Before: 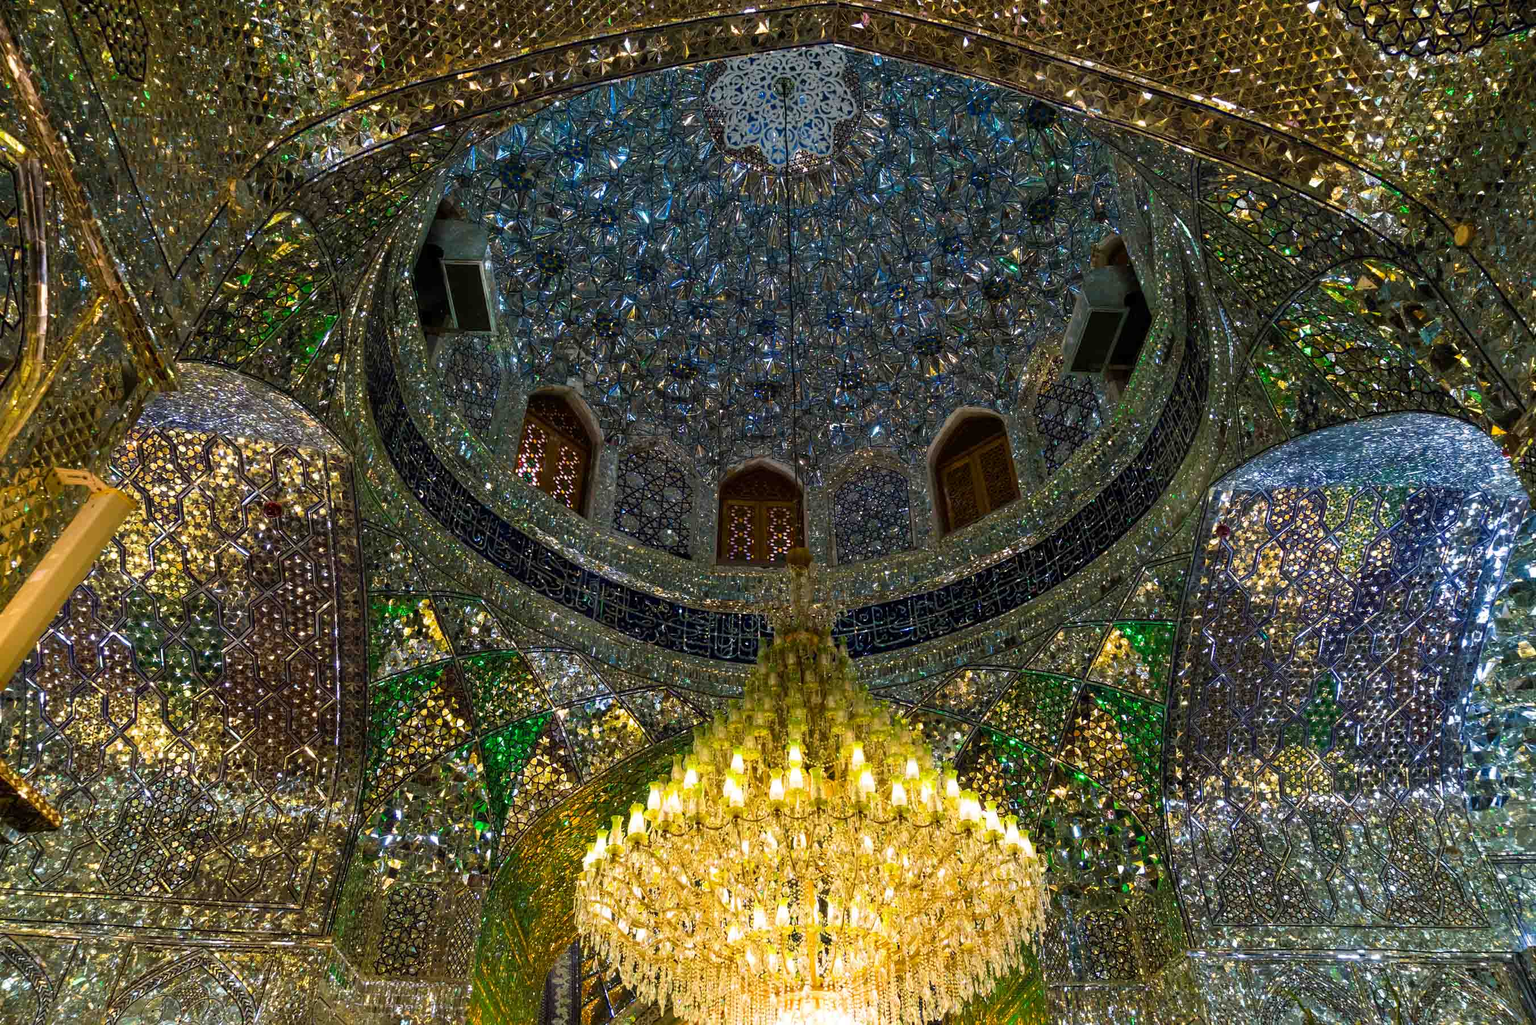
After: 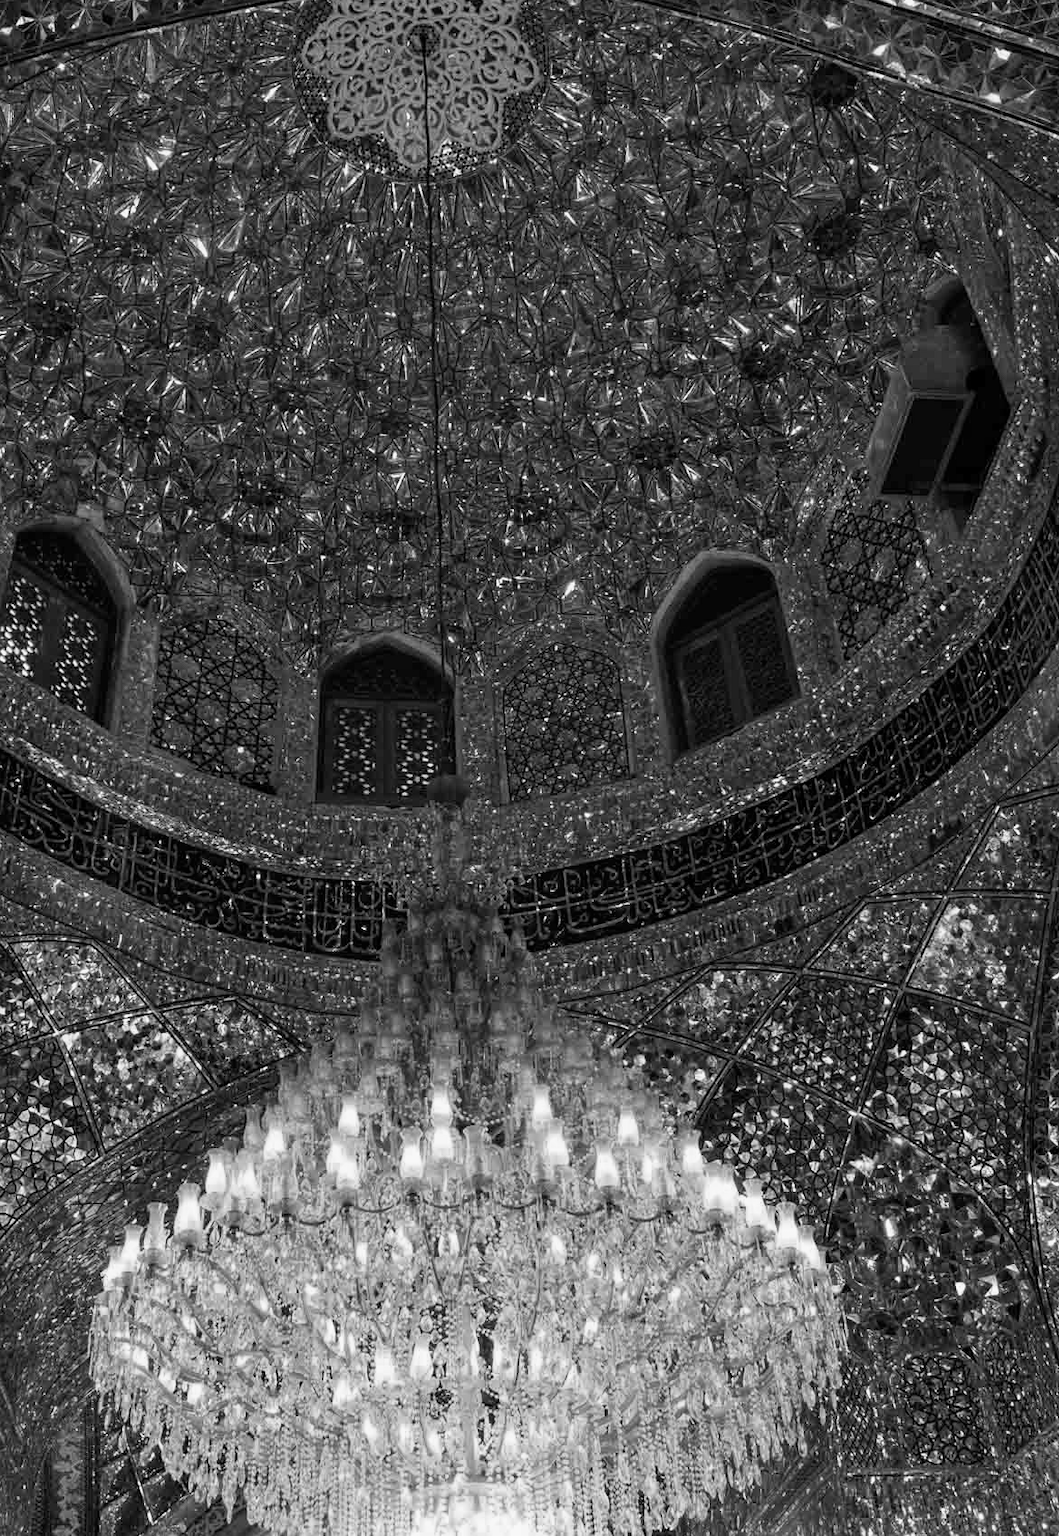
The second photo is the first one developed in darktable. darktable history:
color calibration: output gray [0.22, 0.42, 0.37, 0], illuminant same as pipeline (D50), adaptation XYZ, x 0.346, y 0.357, temperature 5017.49 K
crop: left 33.773%, top 6.077%, right 22.969%
